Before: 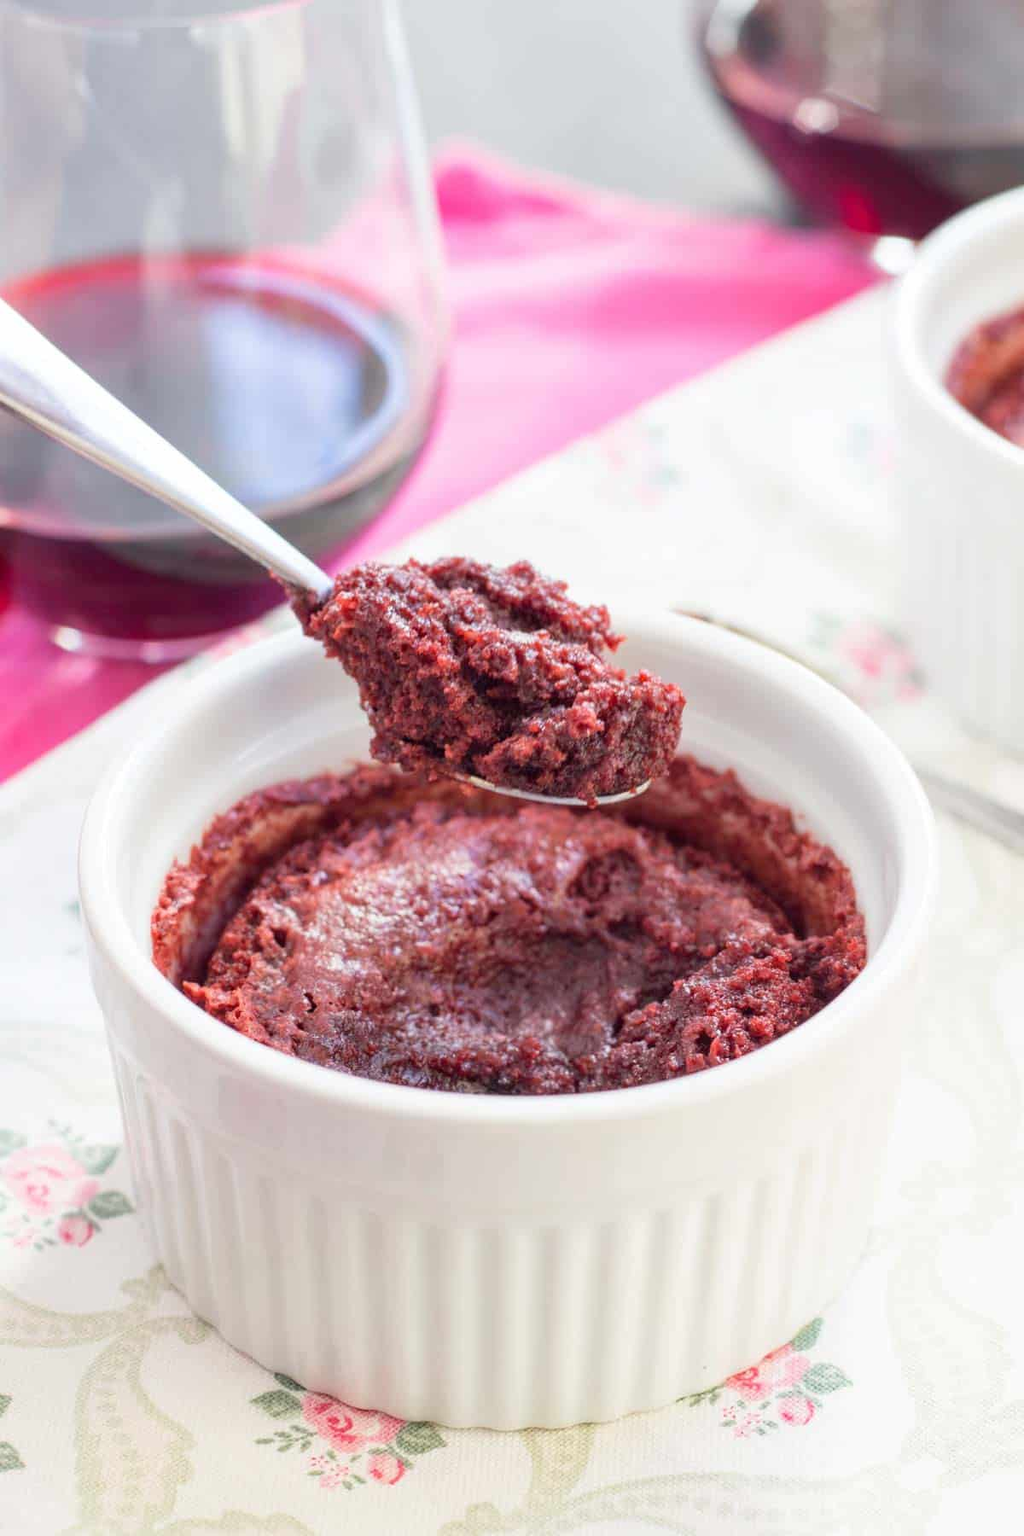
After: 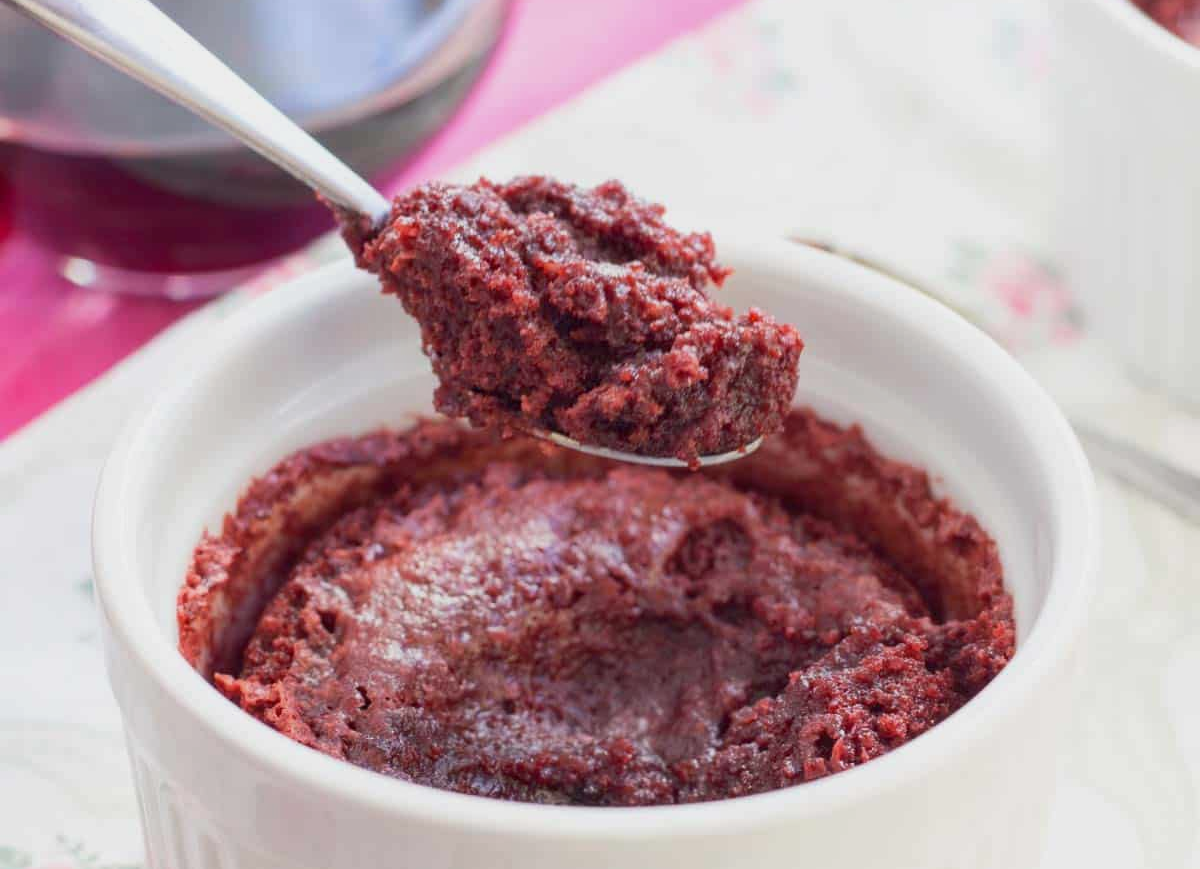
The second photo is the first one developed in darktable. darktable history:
tone equalizer: -8 EV 0.233 EV, -7 EV 0.427 EV, -6 EV 0.412 EV, -5 EV 0.231 EV, -3 EV -0.243 EV, -2 EV -0.406 EV, -1 EV -0.423 EV, +0 EV -0.221 EV
crop and rotate: top 26.54%, bottom 25.166%
